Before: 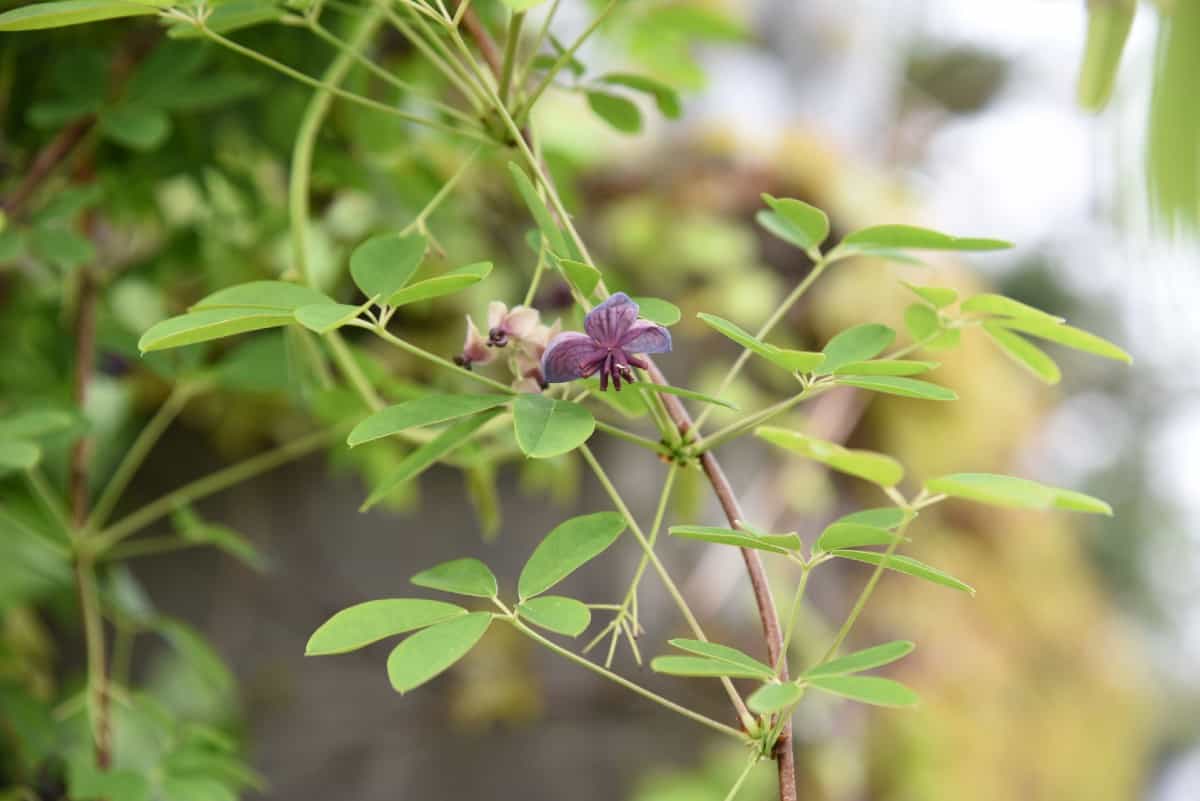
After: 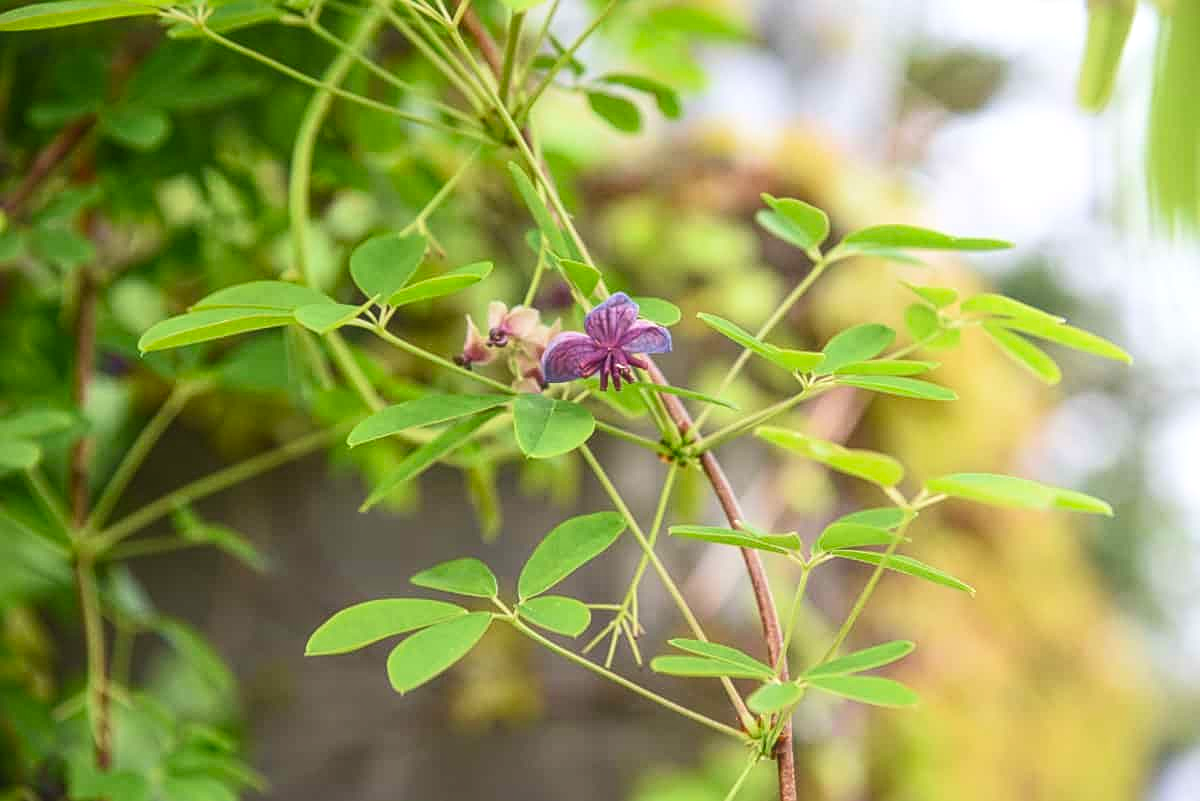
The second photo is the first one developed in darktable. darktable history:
sharpen: on, module defaults
exposure: compensate highlight preservation false
velvia: strength 16.88%
contrast brightness saturation: contrast 0.182, saturation 0.303
local contrast: highlights 73%, shadows 22%, midtone range 0.198
